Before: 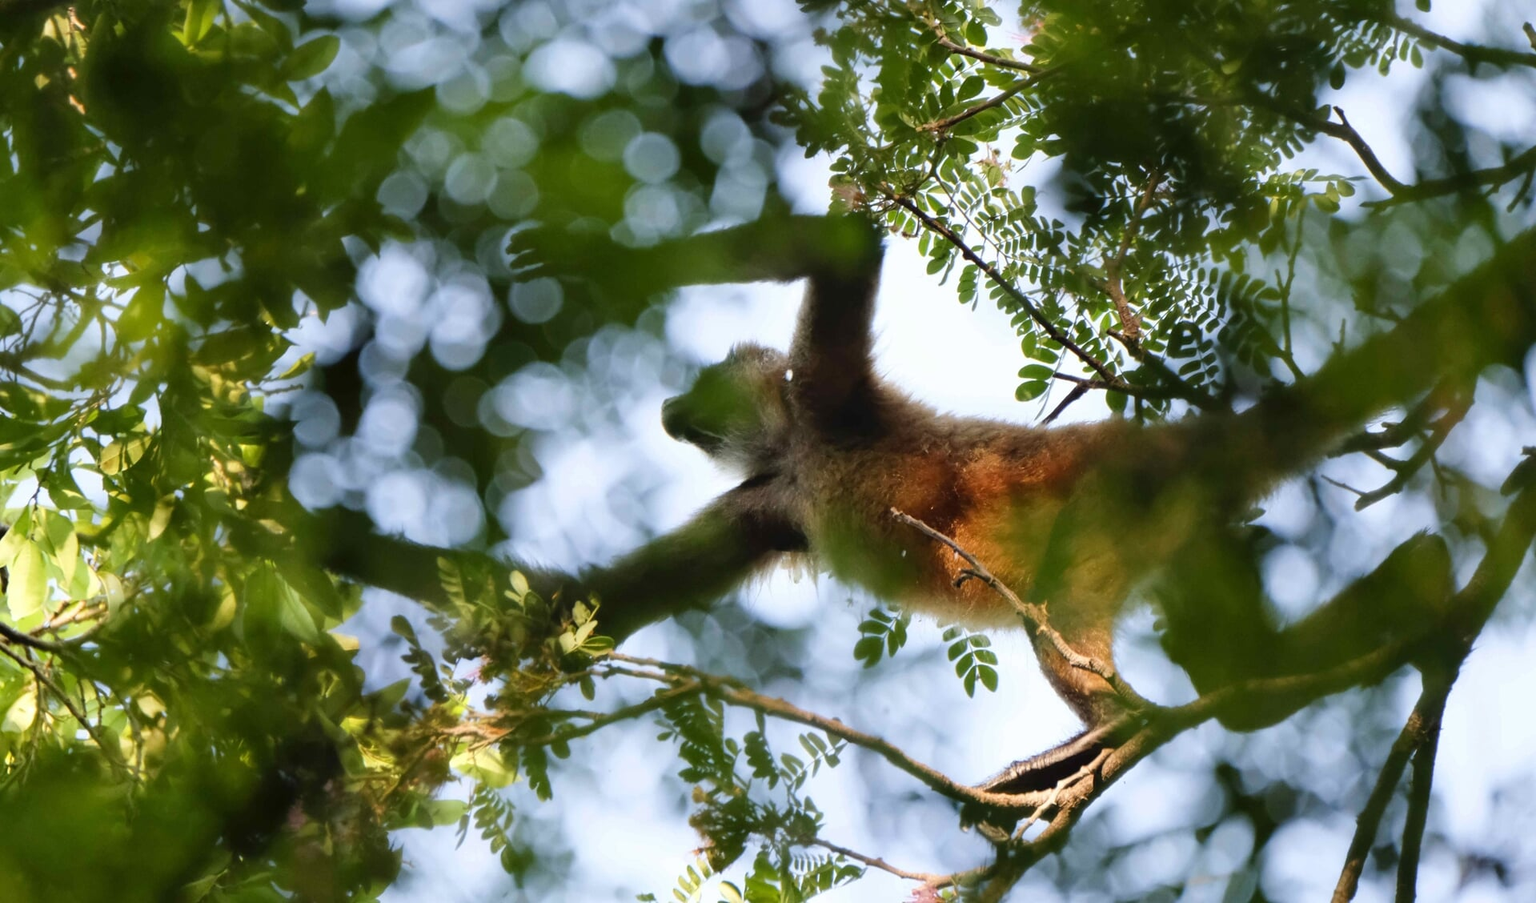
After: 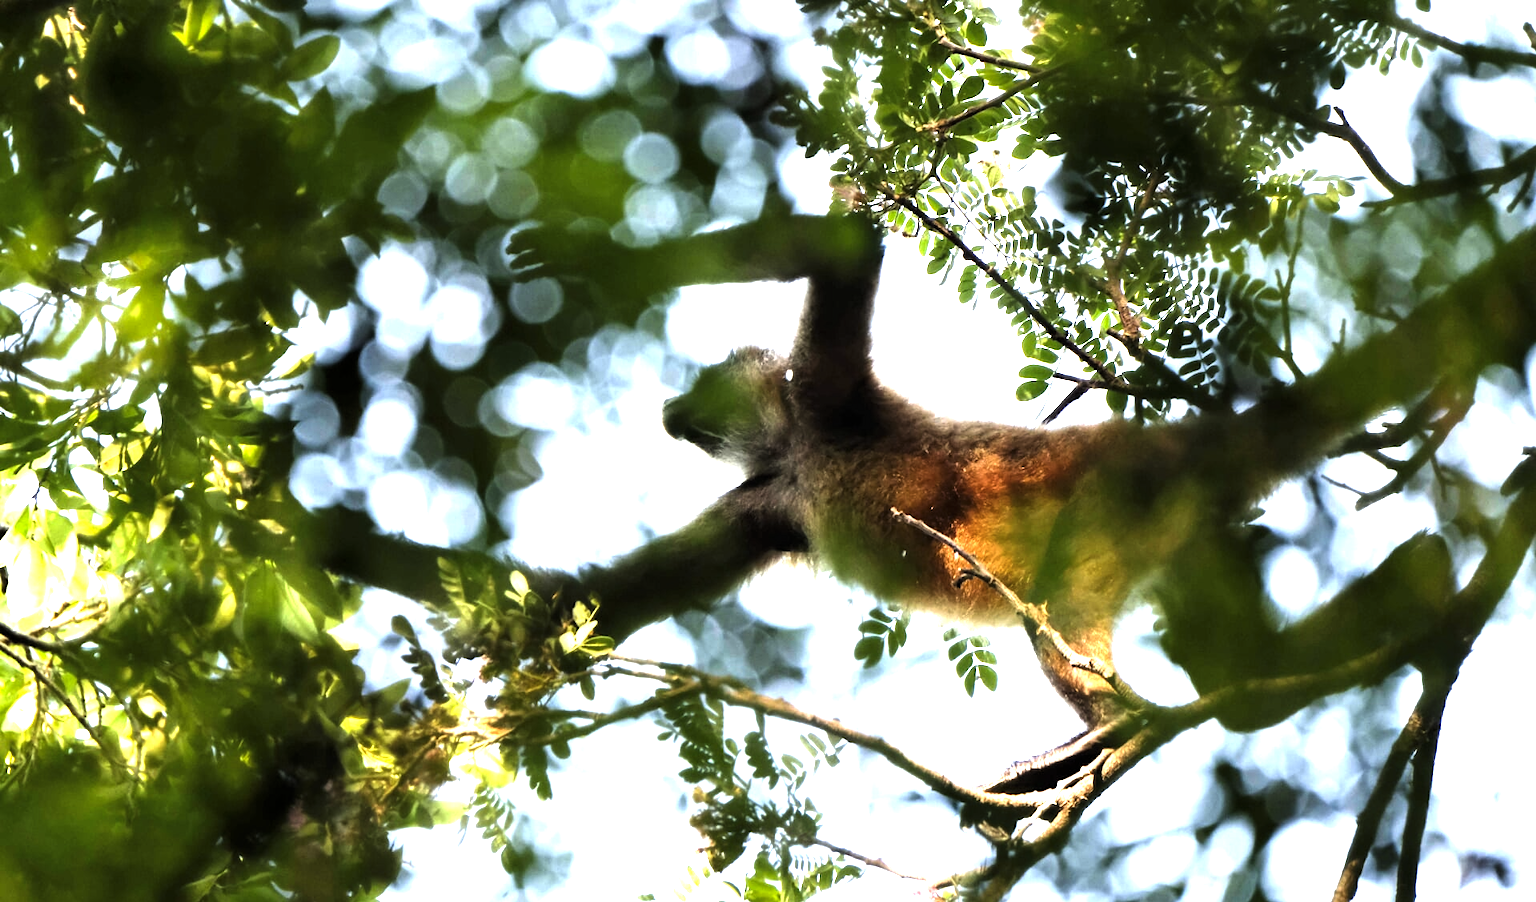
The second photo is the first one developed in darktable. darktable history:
color balance rgb: perceptual saturation grading › global saturation 0.495%
exposure: exposure 0.61 EV, compensate exposure bias true, compensate highlight preservation false
levels: gray 50.84%, levels [0.044, 0.475, 0.791]
